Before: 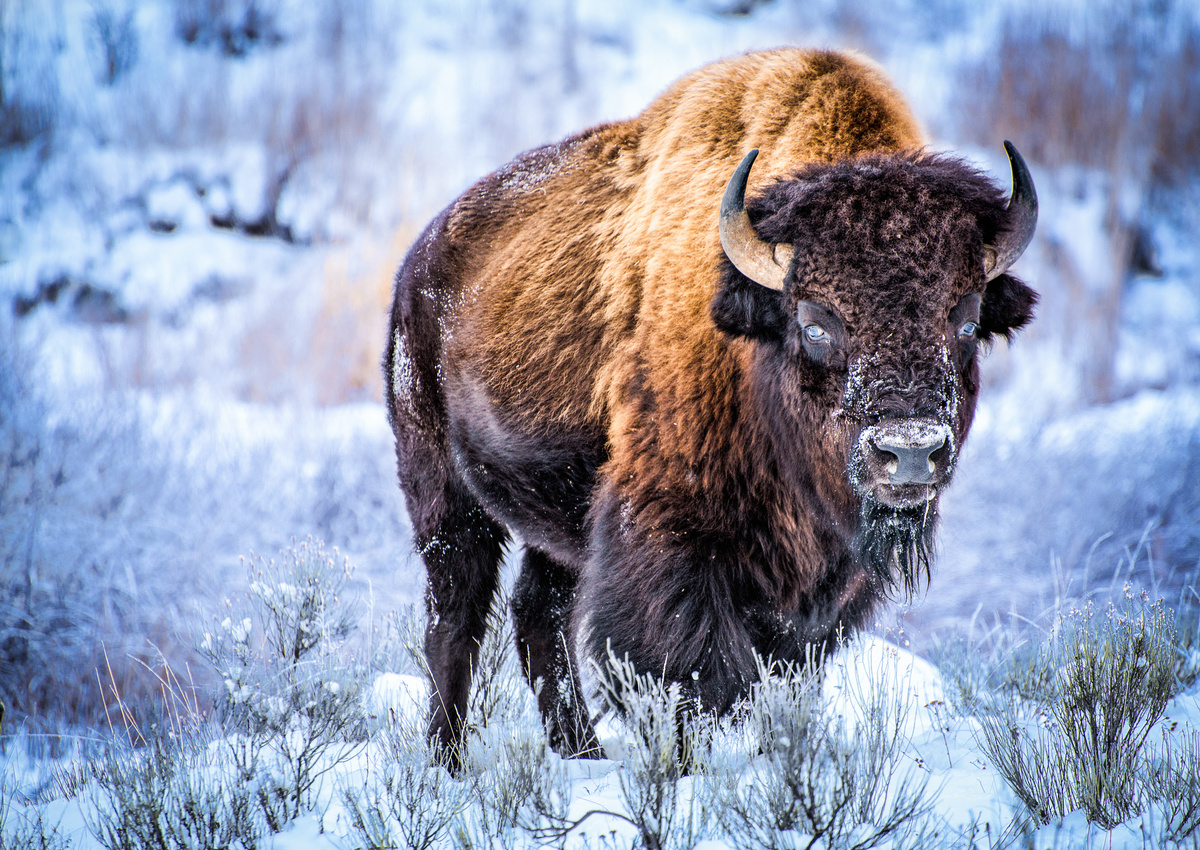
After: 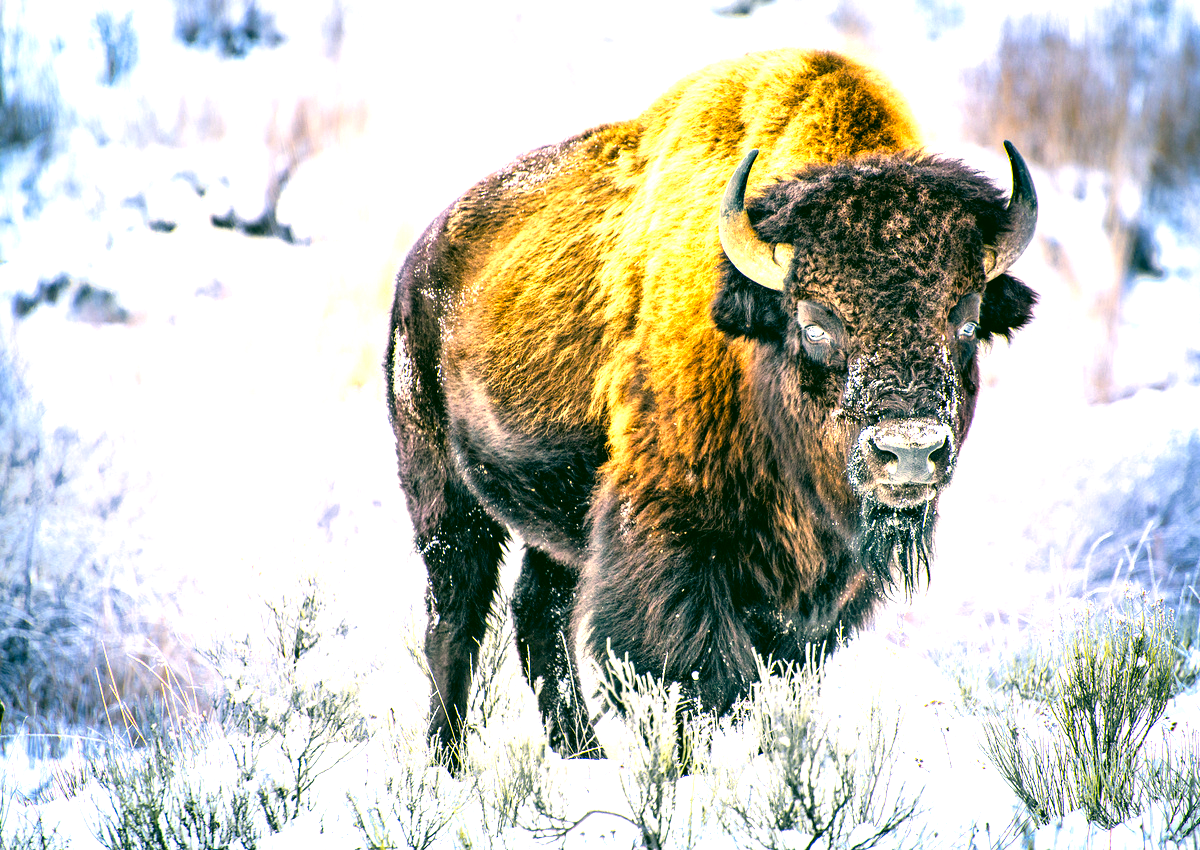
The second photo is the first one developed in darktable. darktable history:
levels: levels [0, 0.352, 0.703]
color correction: highlights a* 5.67, highlights b* 33.75, shadows a* -26.32, shadows b* 4.04
contrast brightness saturation: saturation 0.097
